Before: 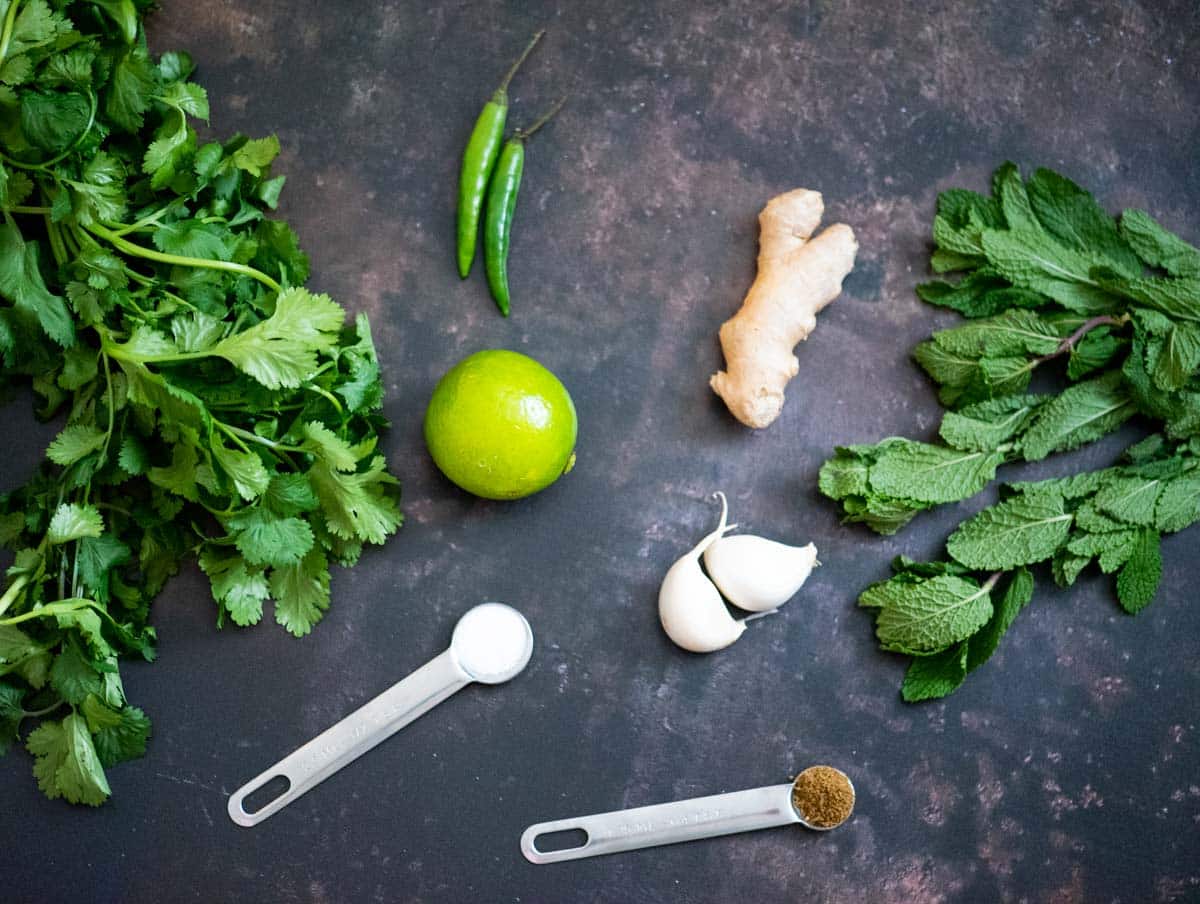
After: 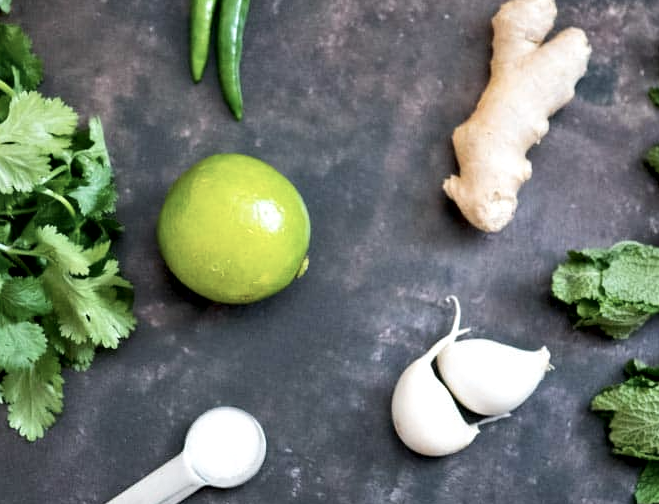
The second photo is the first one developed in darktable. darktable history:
shadows and highlights: shadows 73.96, highlights -60.74, soften with gaussian
contrast brightness saturation: contrast 0.058, brightness -0.006, saturation -0.248
contrast equalizer: octaves 7, y [[0.514, 0.573, 0.581, 0.508, 0.5, 0.5], [0.5 ×6], [0.5 ×6], [0 ×6], [0 ×6]]
crop and rotate: left 22.25%, top 21.736%, right 22.808%, bottom 22.497%
